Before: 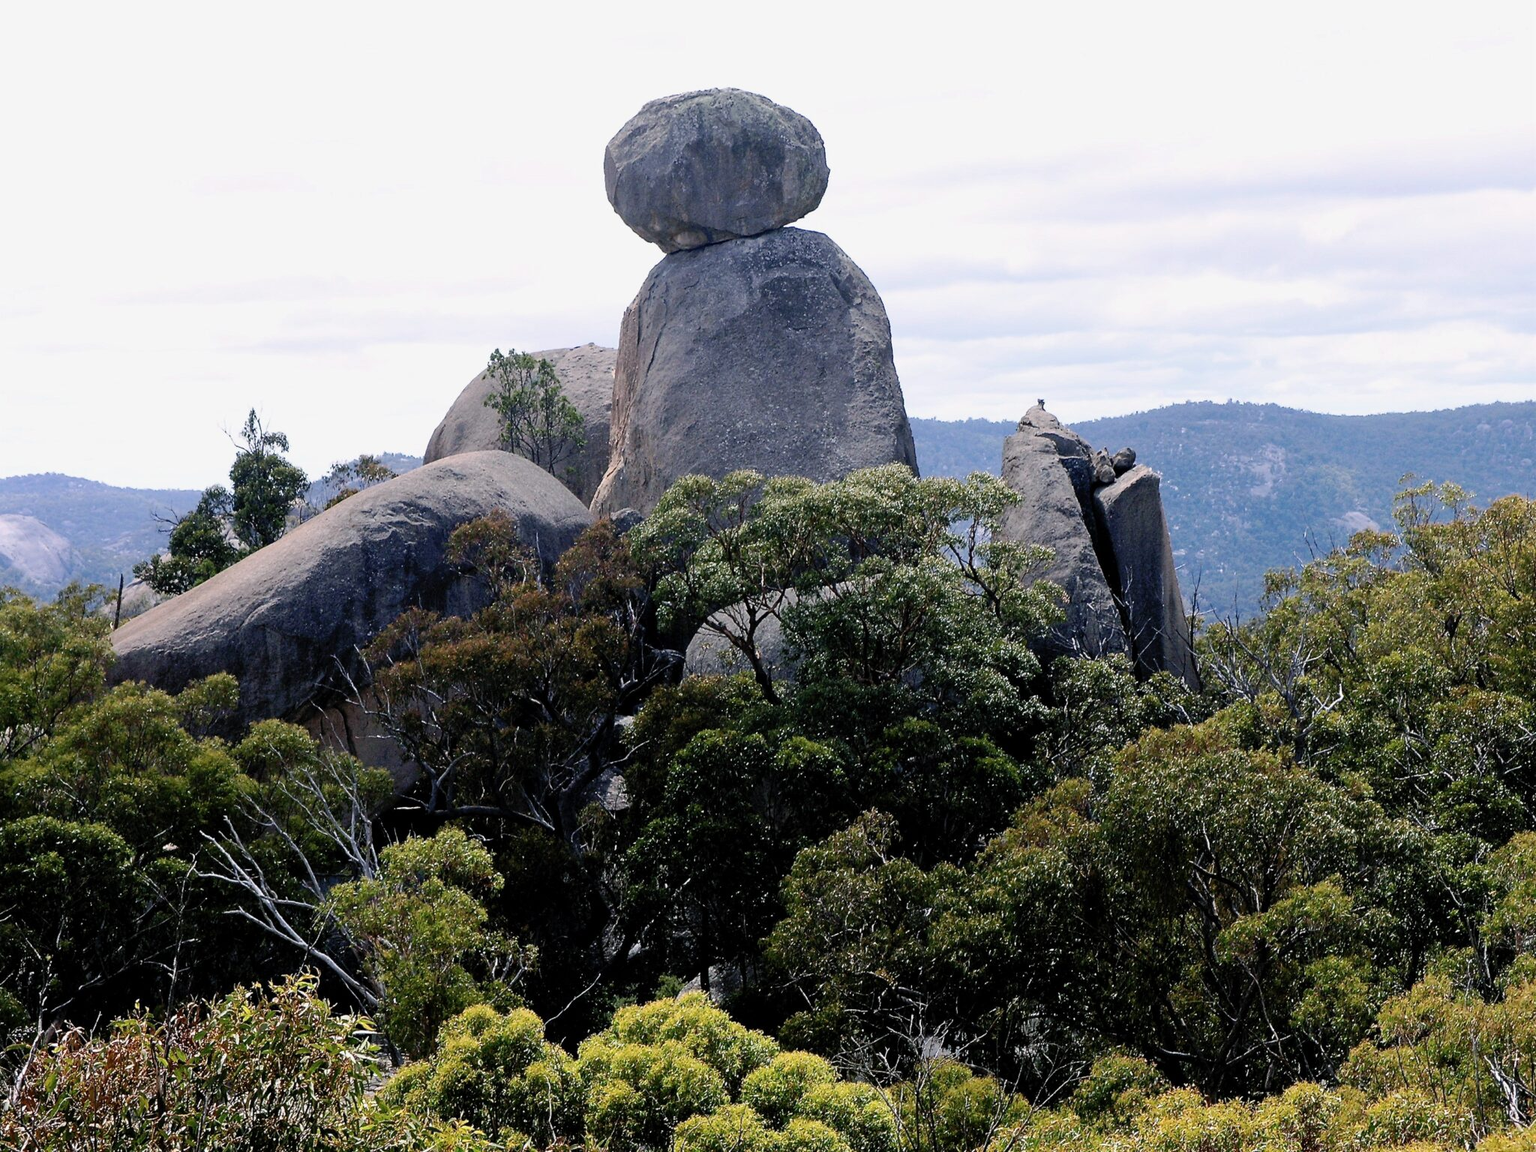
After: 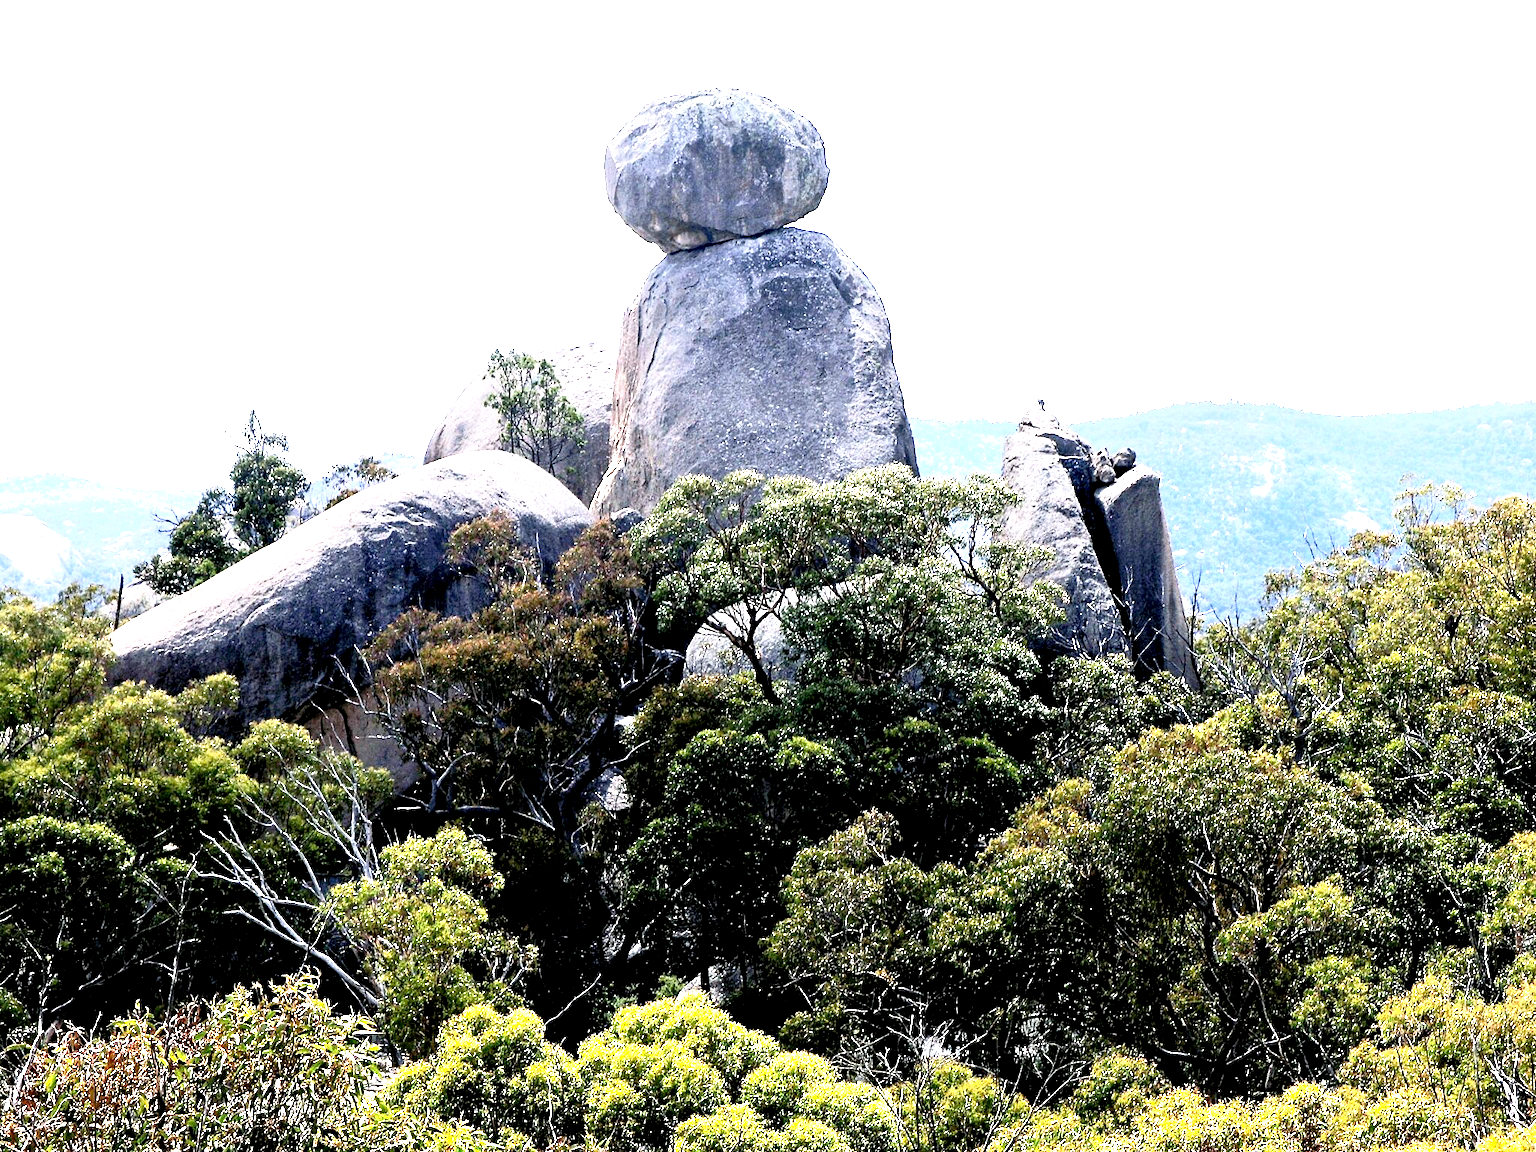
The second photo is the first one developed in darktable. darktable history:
contrast equalizer: y [[0.546, 0.552, 0.554, 0.554, 0.552, 0.546], [0.5 ×6], [0.5 ×6], [0 ×6], [0 ×6]]
exposure: black level correction 0, exposure 1.623 EV, compensate highlight preservation false
shadows and highlights: shadows 0.568, highlights 40.7
